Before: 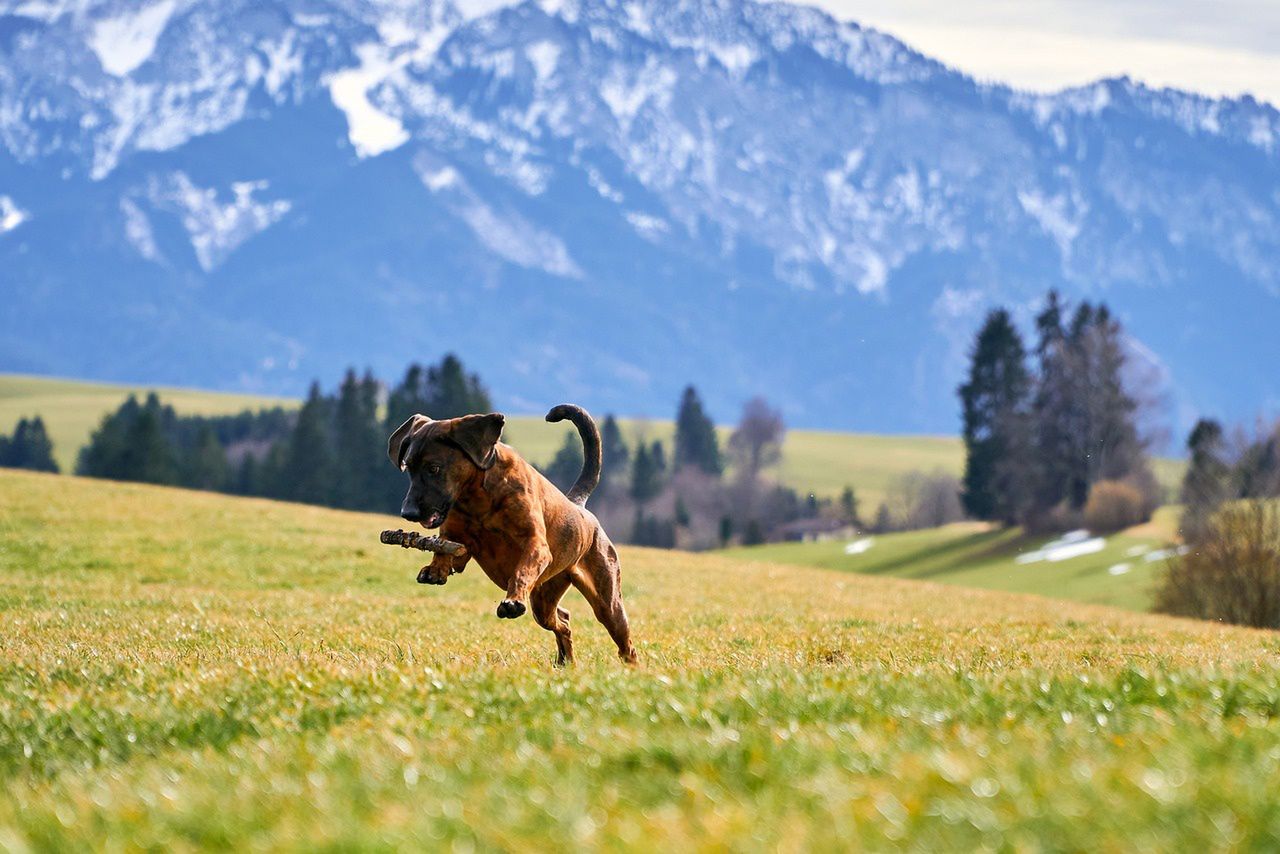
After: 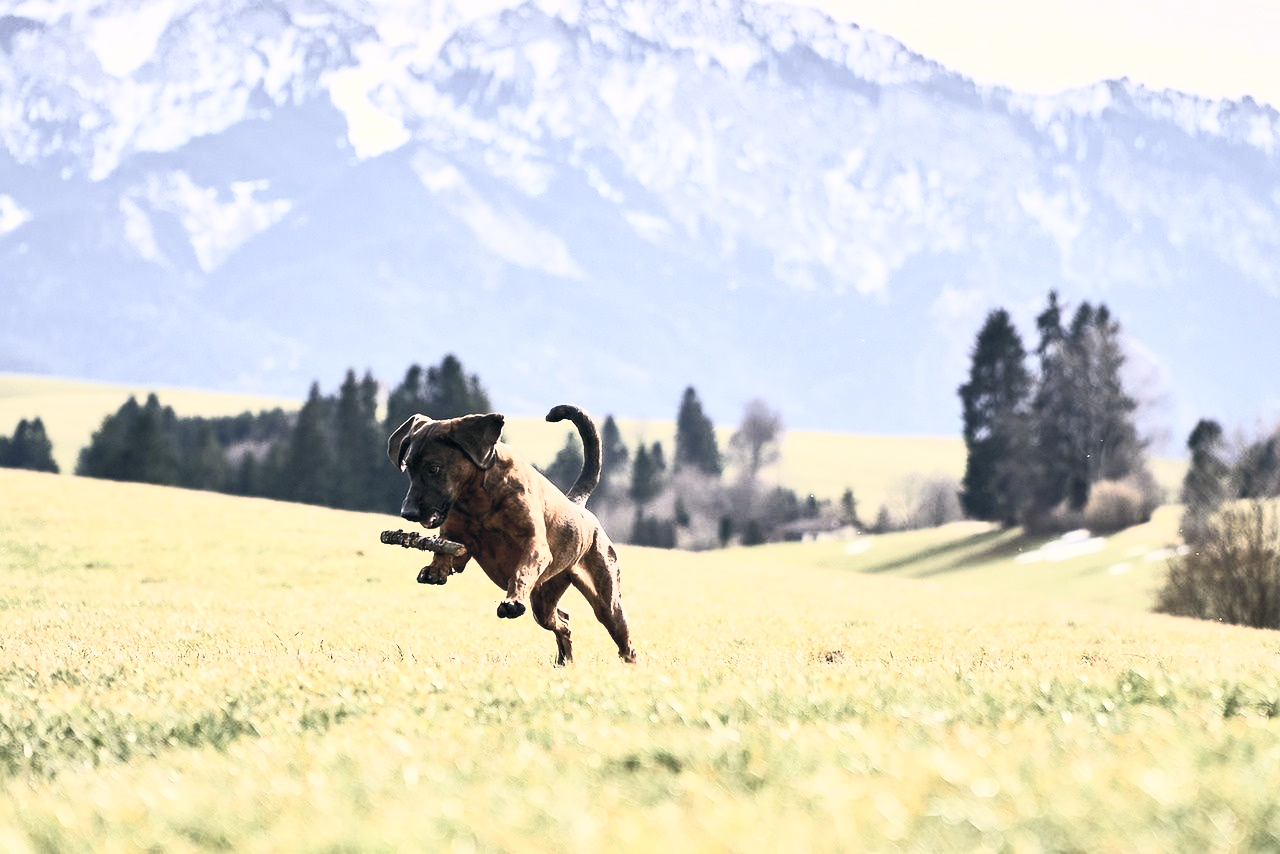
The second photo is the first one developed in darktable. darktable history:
color correction: highlights a* 2.81, highlights b* 5.01, shadows a* -1.74, shadows b* -4.83, saturation 0.782
contrast brightness saturation: contrast 0.586, brightness 0.567, saturation -0.339
